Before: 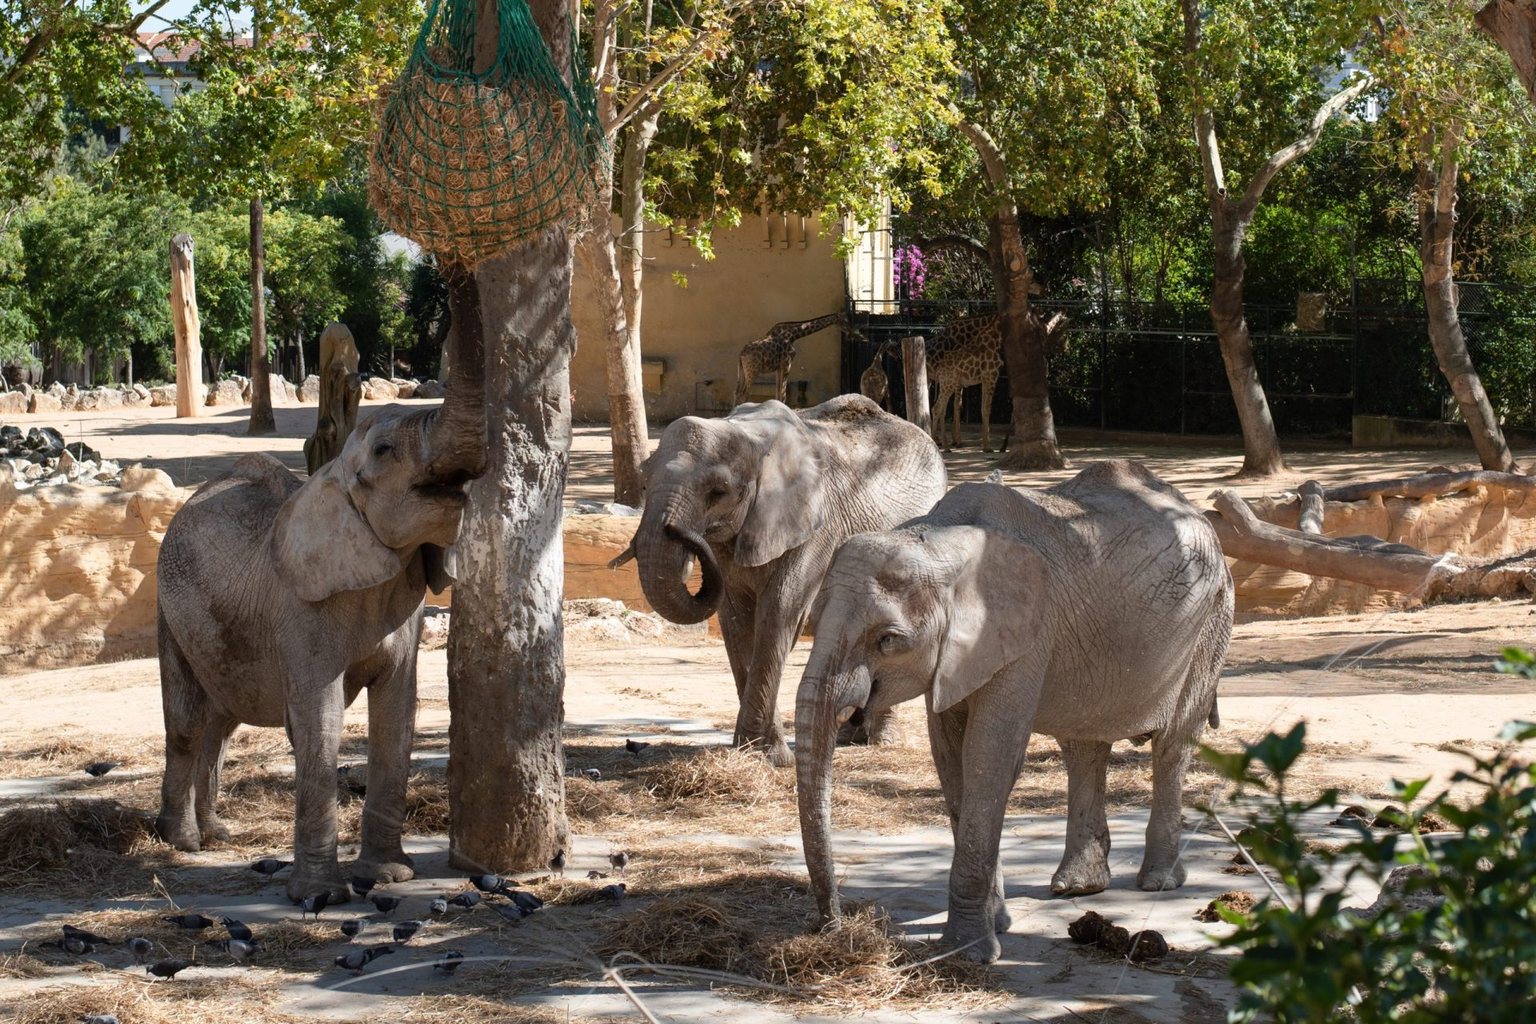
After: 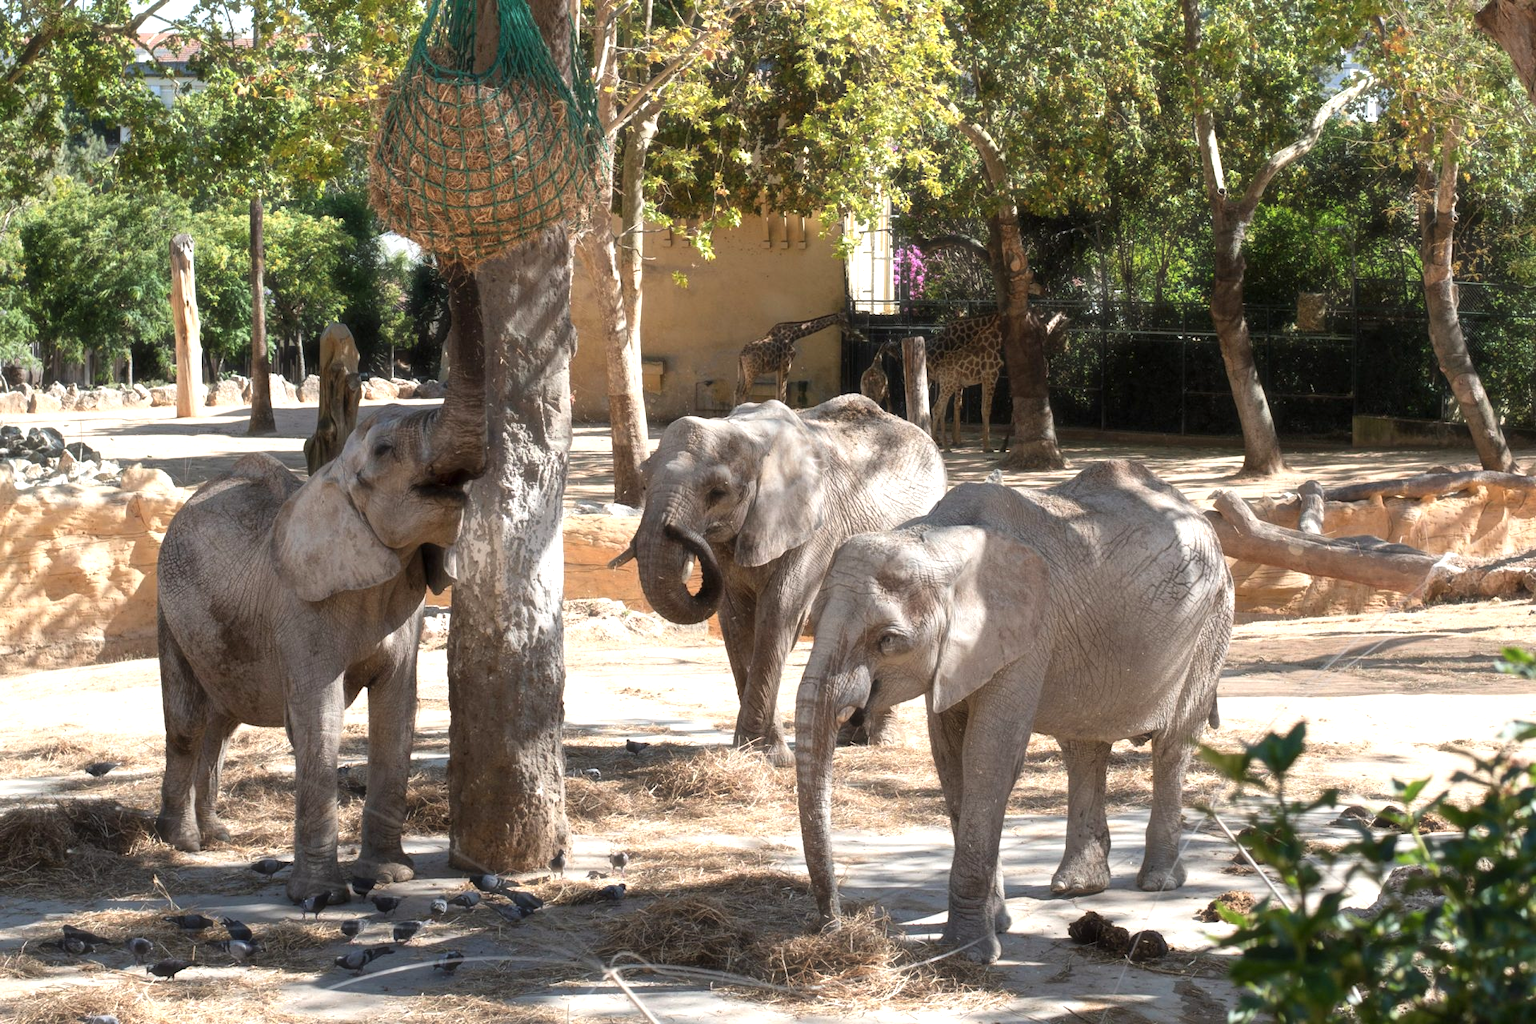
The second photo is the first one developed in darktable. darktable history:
exposure: black level correction 0.001, exposure 0.499 EV, compensate highlight preservation false
haze removal: strength -0.113, compatibility mode true
